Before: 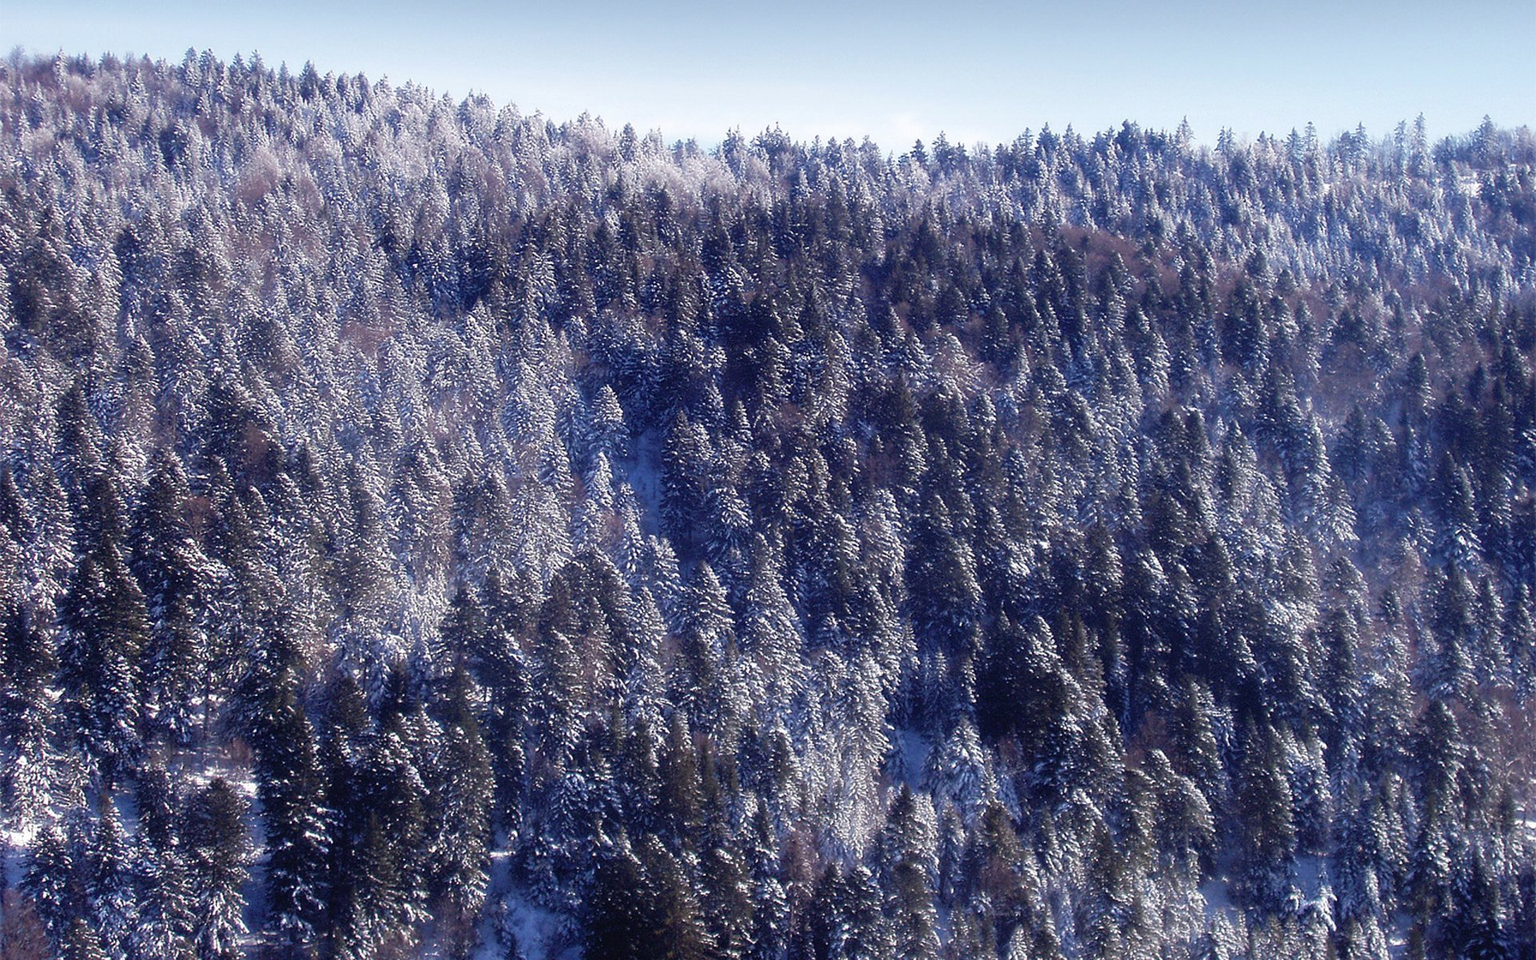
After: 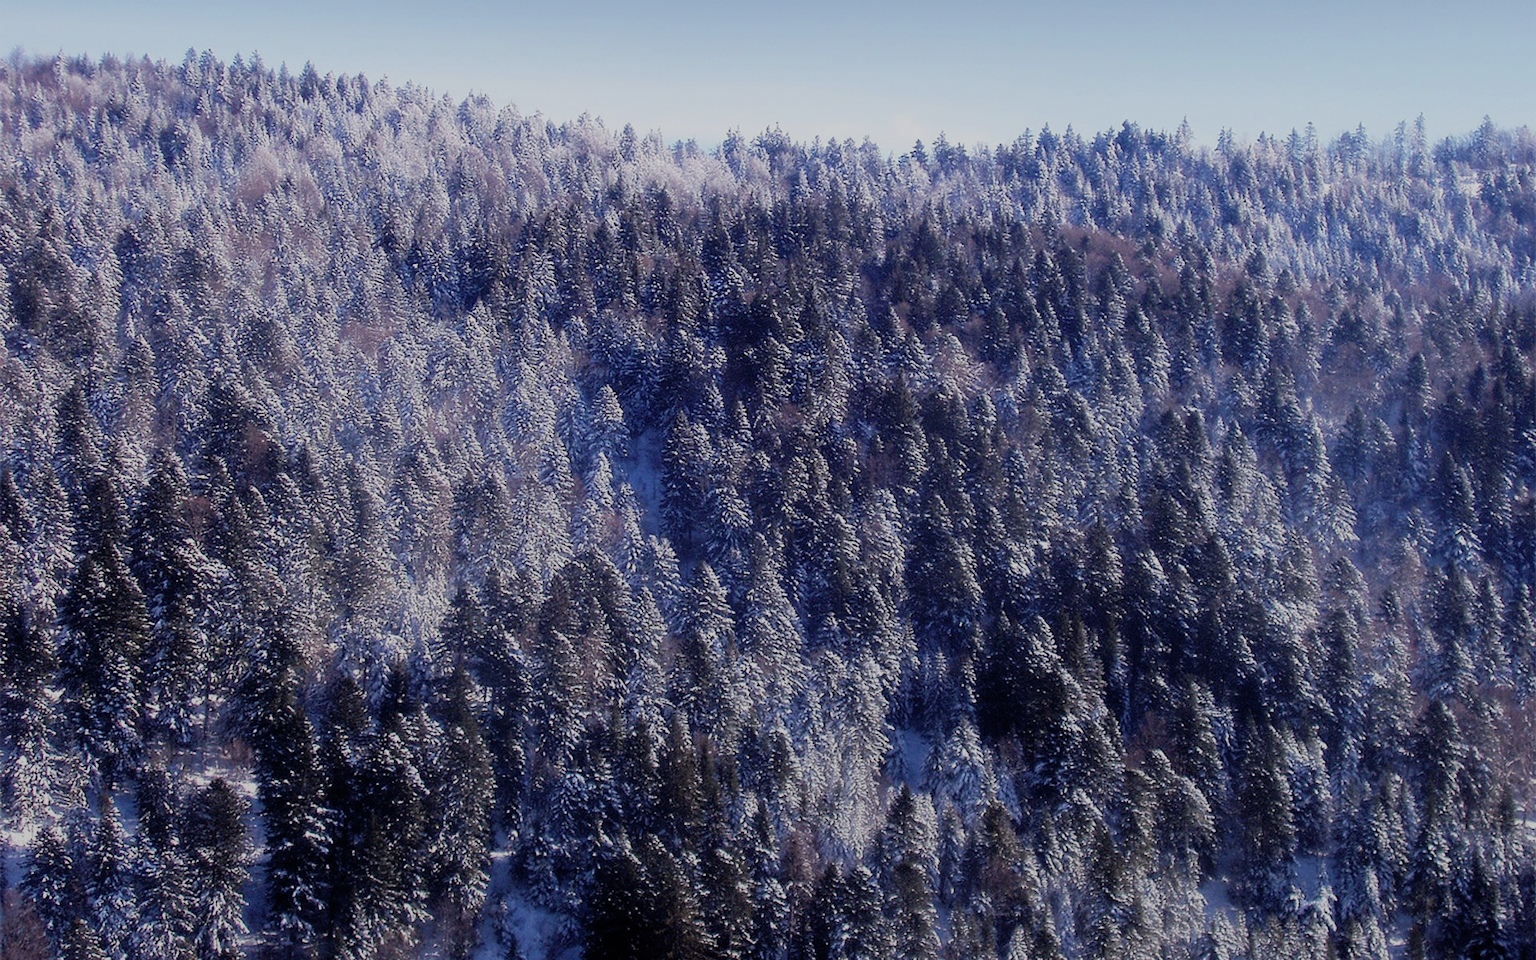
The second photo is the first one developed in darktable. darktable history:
graduated density: rotation -180°, offset 24.95
filmic rgb: black relative exposure -7.15 EV, white relative exposure 5.36 EV, hardness 3.02, color science v6 (2022)
